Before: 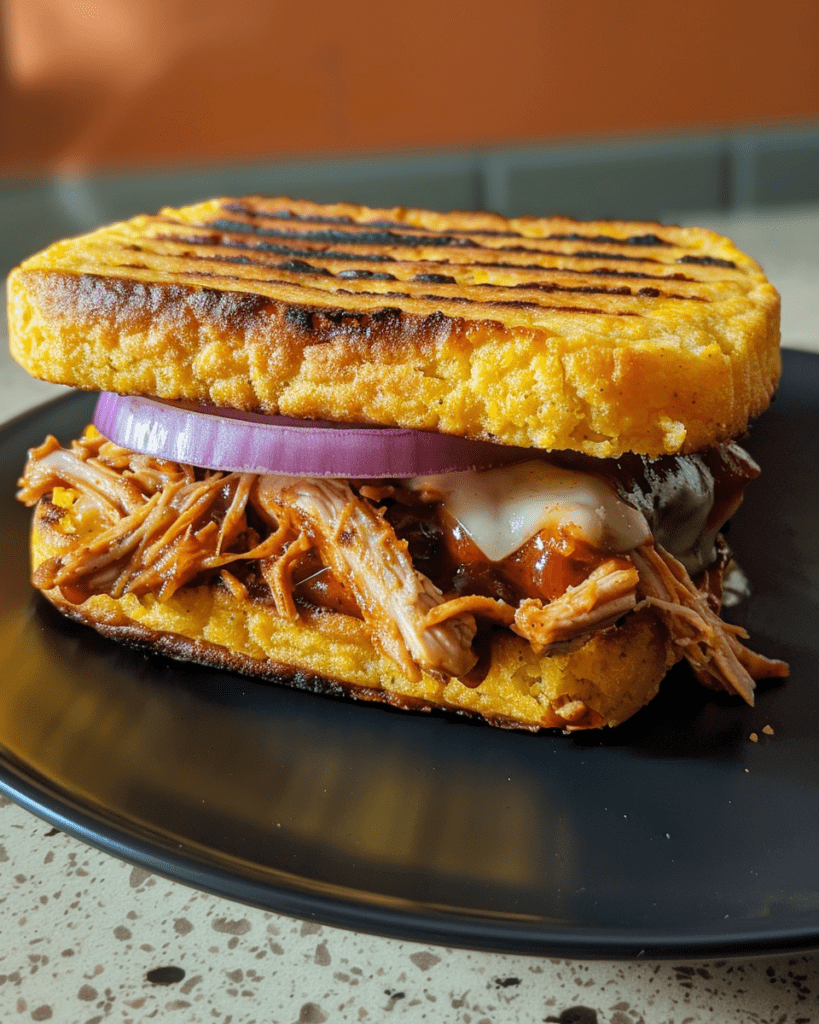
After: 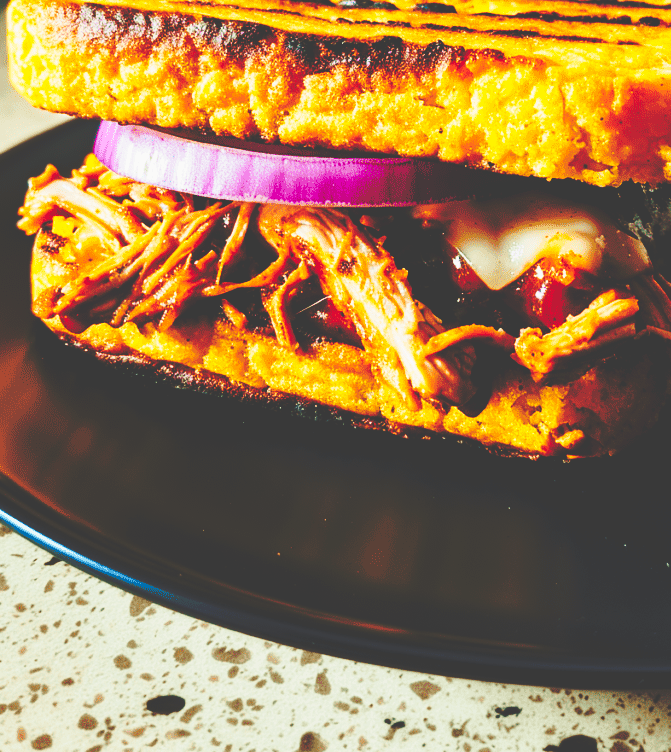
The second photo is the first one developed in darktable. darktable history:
color balance rgb: shadows lift › chroma 3%, shadows lift › hue 280.8°, power › hue 330°, highlights gain › chroma 3%, highlights gain › hue 75.6°, global offset › luminance -1%, perceptual saturation grading › global saturation 20%, perceptual saturation grading › highlights -25%, perceptual saturation grading › shadows 50%, global vibrance 20%
crop: top 26.531%, right 17.959%
tone curve: curves: ch0 [(0, 0) (0.003, 0.004) (0.011, 0.016) (0.025, 0.035) (0.044, 0.062) (0.069, 0.097) (0.1, 0.143) (0.136, 0.205) (0.177, 0.276) (0.224, 0.36) (0.277, 0.461) (0.335, 0.584) (0.399, 0.686) (0.468, 0.783) (0.543, 0.868) (0.623, 0.927) (0.709, 0.96) (0.801, 0.974) (0.898, 0.986) (1, 1)], preserve colors none
exposure: black level correction 0.006, exposure -0.226 EV, compensate highlight preservation false
base curve: curves: ch0 [(0, 0.02) (0.083, 0.036) (1, 1)], preserve colors none
